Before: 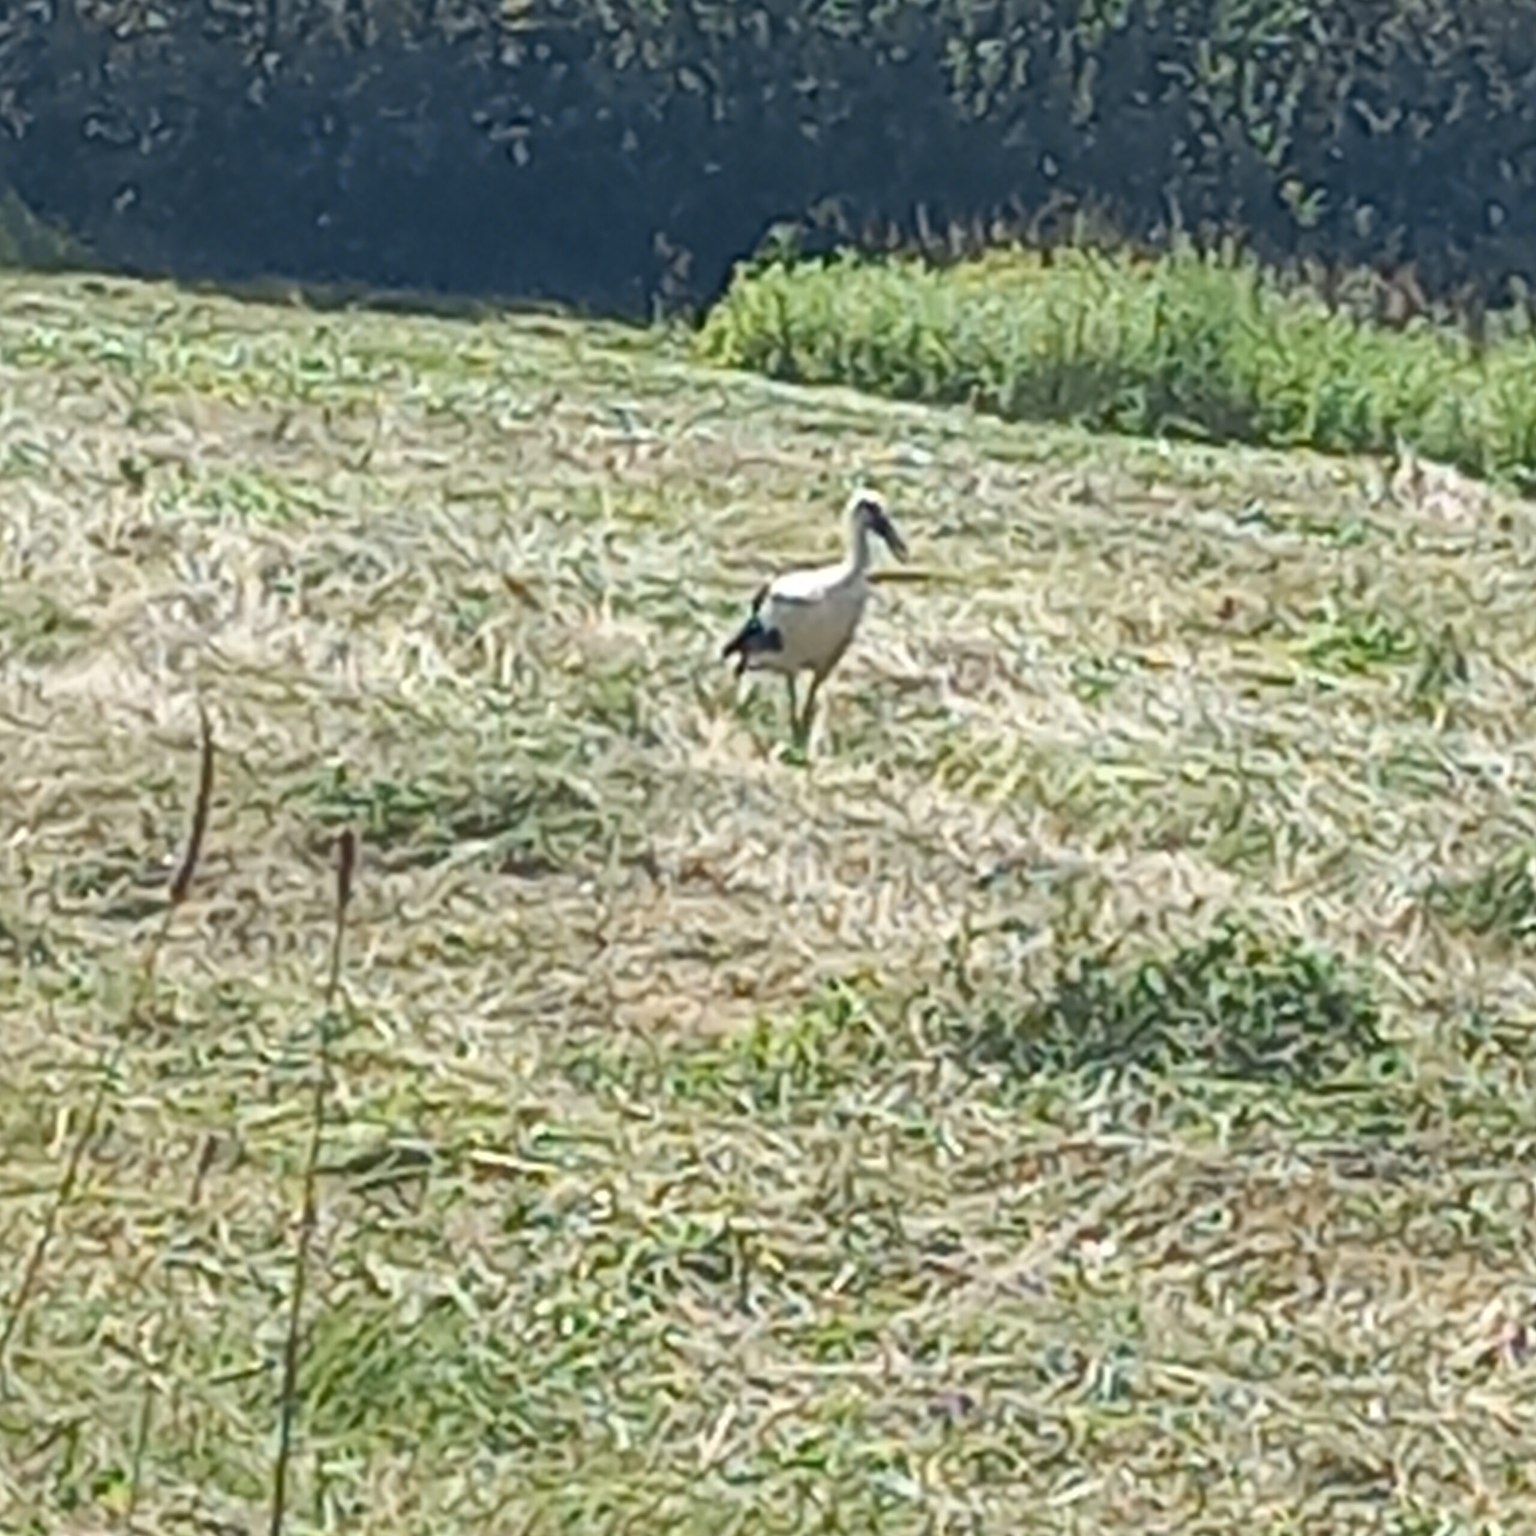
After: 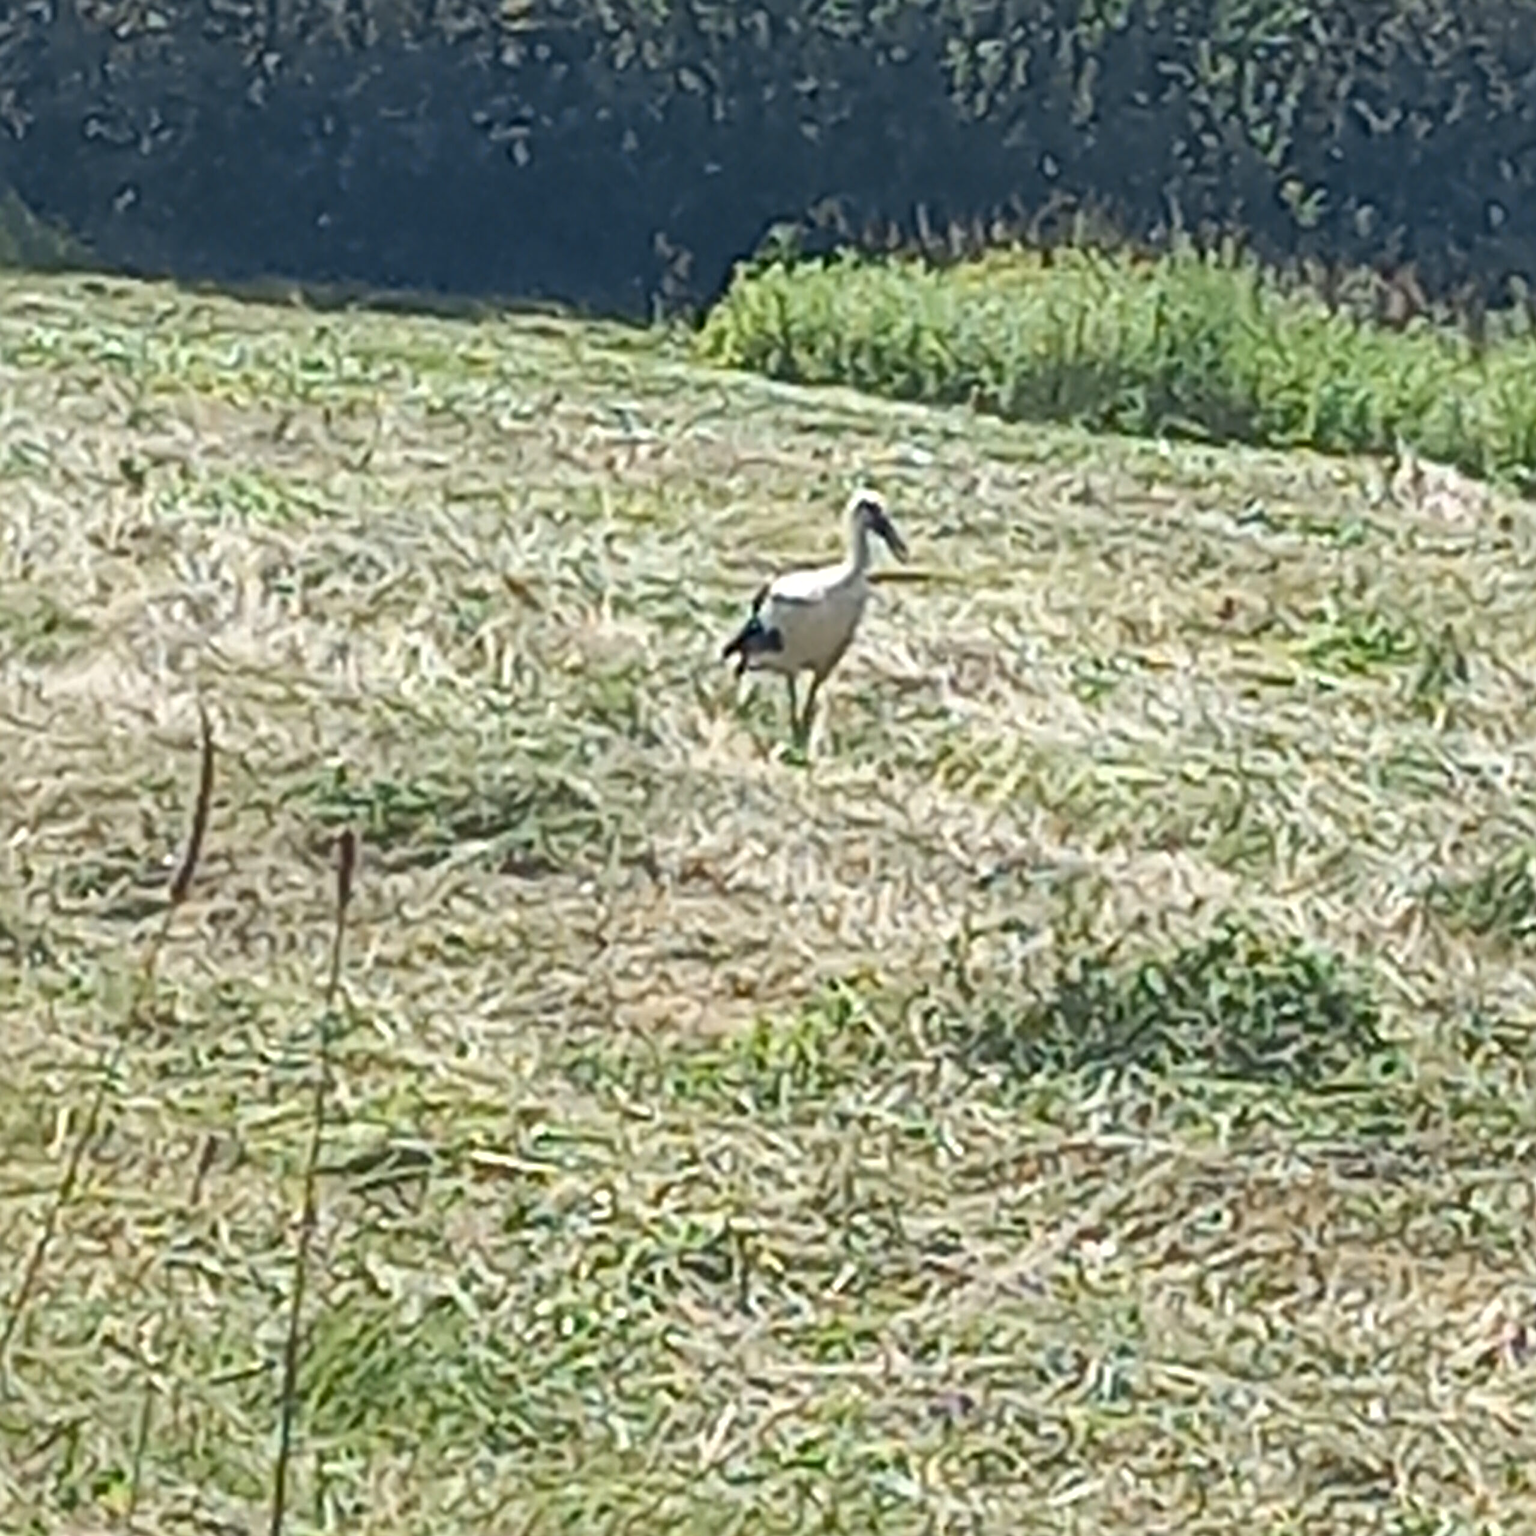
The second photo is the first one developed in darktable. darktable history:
sharpen: radius 4.897
tone equalizer: on, module defaults
